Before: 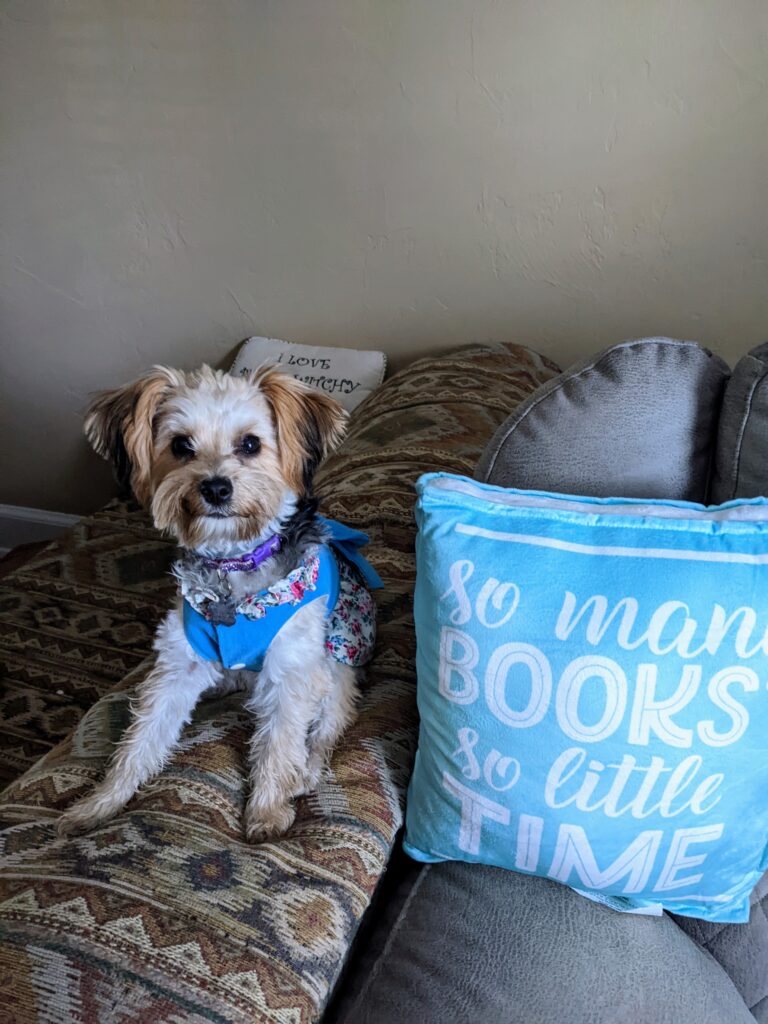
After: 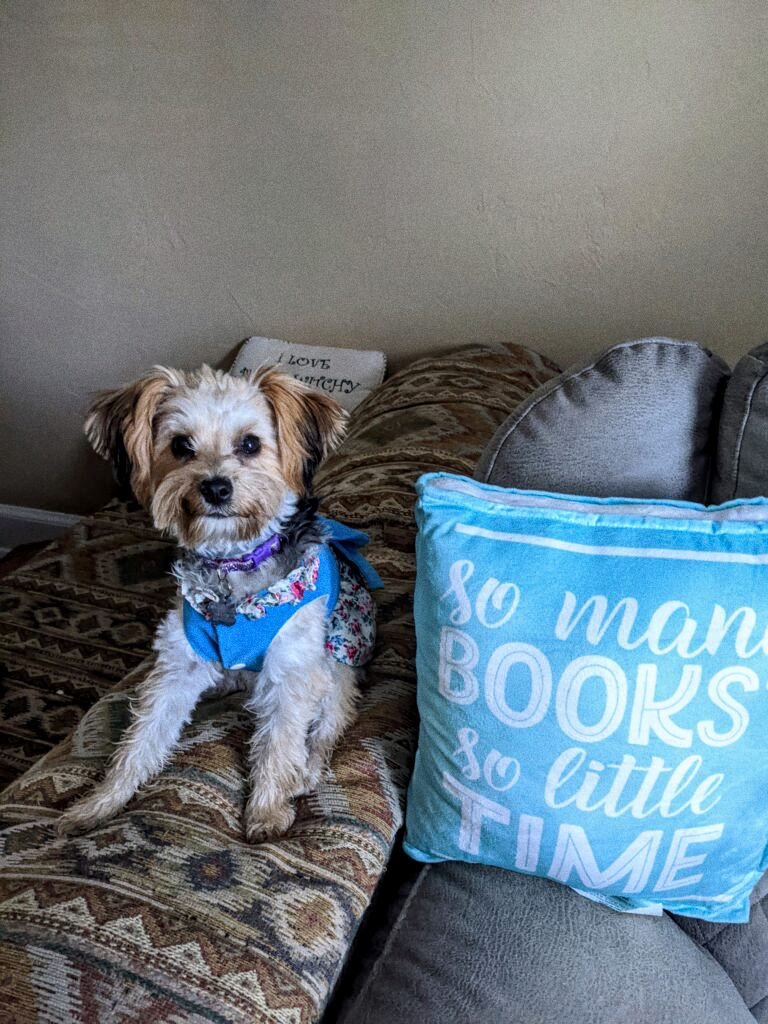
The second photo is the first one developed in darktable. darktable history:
grain: coarseness 22.88 ISO
local contrast: on, module defaults
